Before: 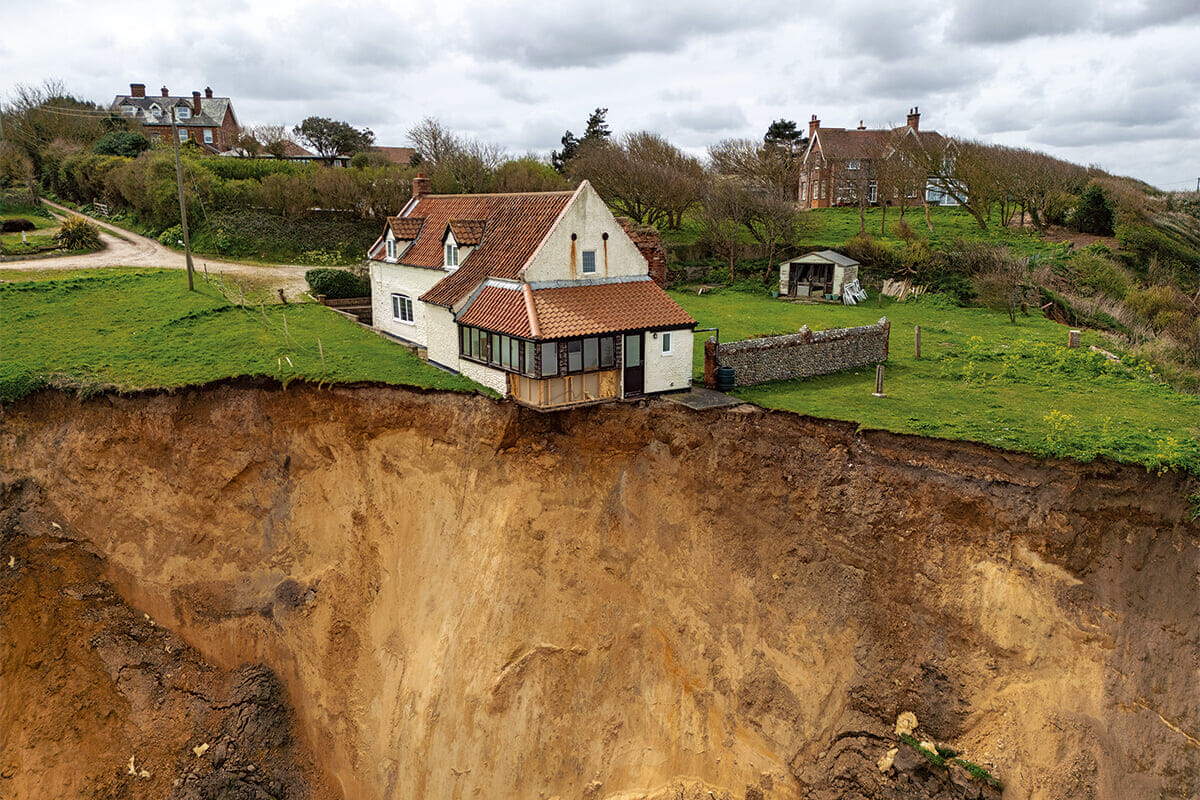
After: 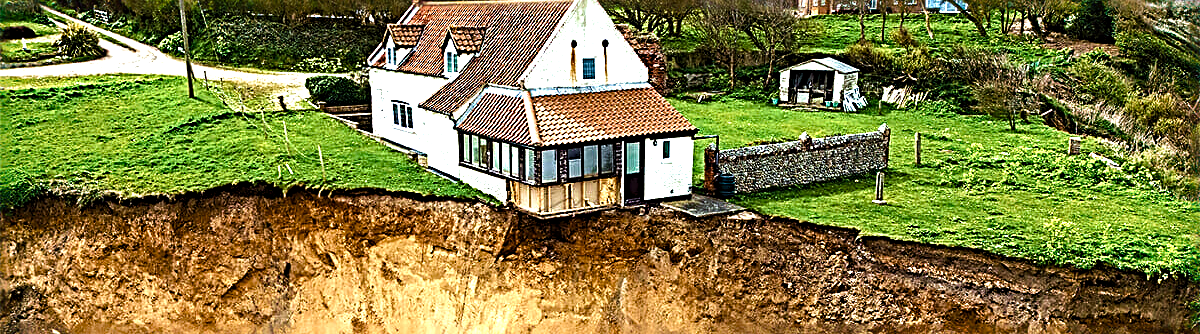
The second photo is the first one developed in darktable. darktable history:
color balance rgb: perceptual saturation grading › global saturation 26.944%, perceptual saturation grading › highlights -27.798%, perceptual saturation grading › mid-tones 15.553%, perceptual saturation grading › shadows 34.439%, global vibrance 15.056%
sharpen: radius 3.694, amount 0.918
exposure: exposure 0.497 EV, compensate exposure bias true, compensate highlight preservation false
tone equalizer: -8 EV -1.08 EV, -7 EV -1.05 EV, -6 EV -0.893 EV, -5 EV -0.58 EV, -3 EV 0.588 EV, -2 EV 0.849 EV, -1 EV 0.988 EV, +0 EV 1.06 EV, edges refinement/feathering 500, mask exposure compensation -1.57 EV, preserve details no
velvia: strength 44.68%
color calibration: illuminant F (fluorescent), F source F9 (Cool White Deluxe 4150 K) – high CRI, x 0.375, y 0.373, temperature 4158.17 K, gamut compression 0.997
crop and rotate: top 24.149%, bottom 34.026%
